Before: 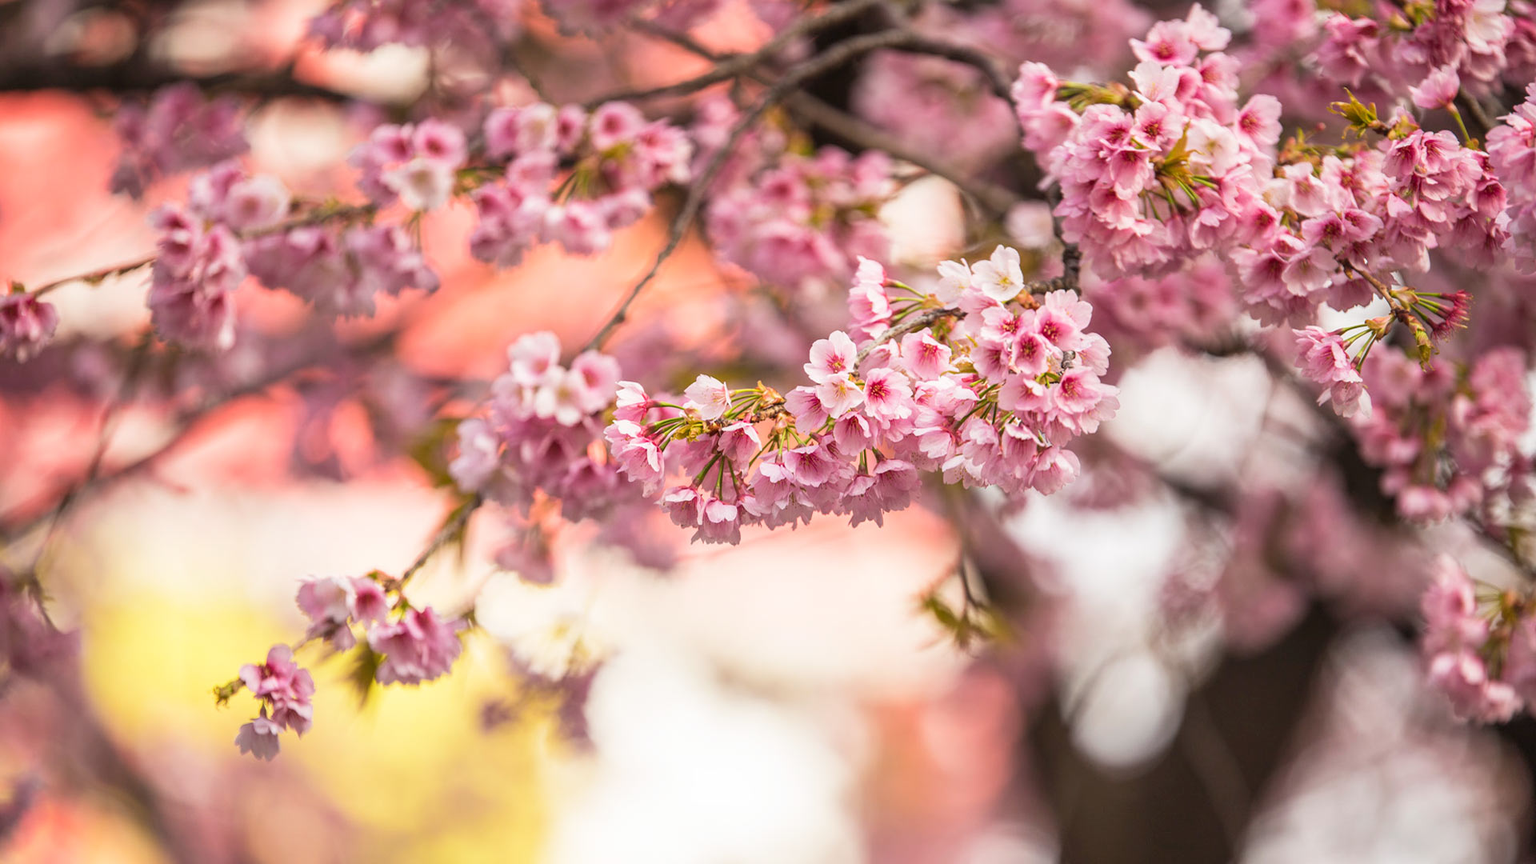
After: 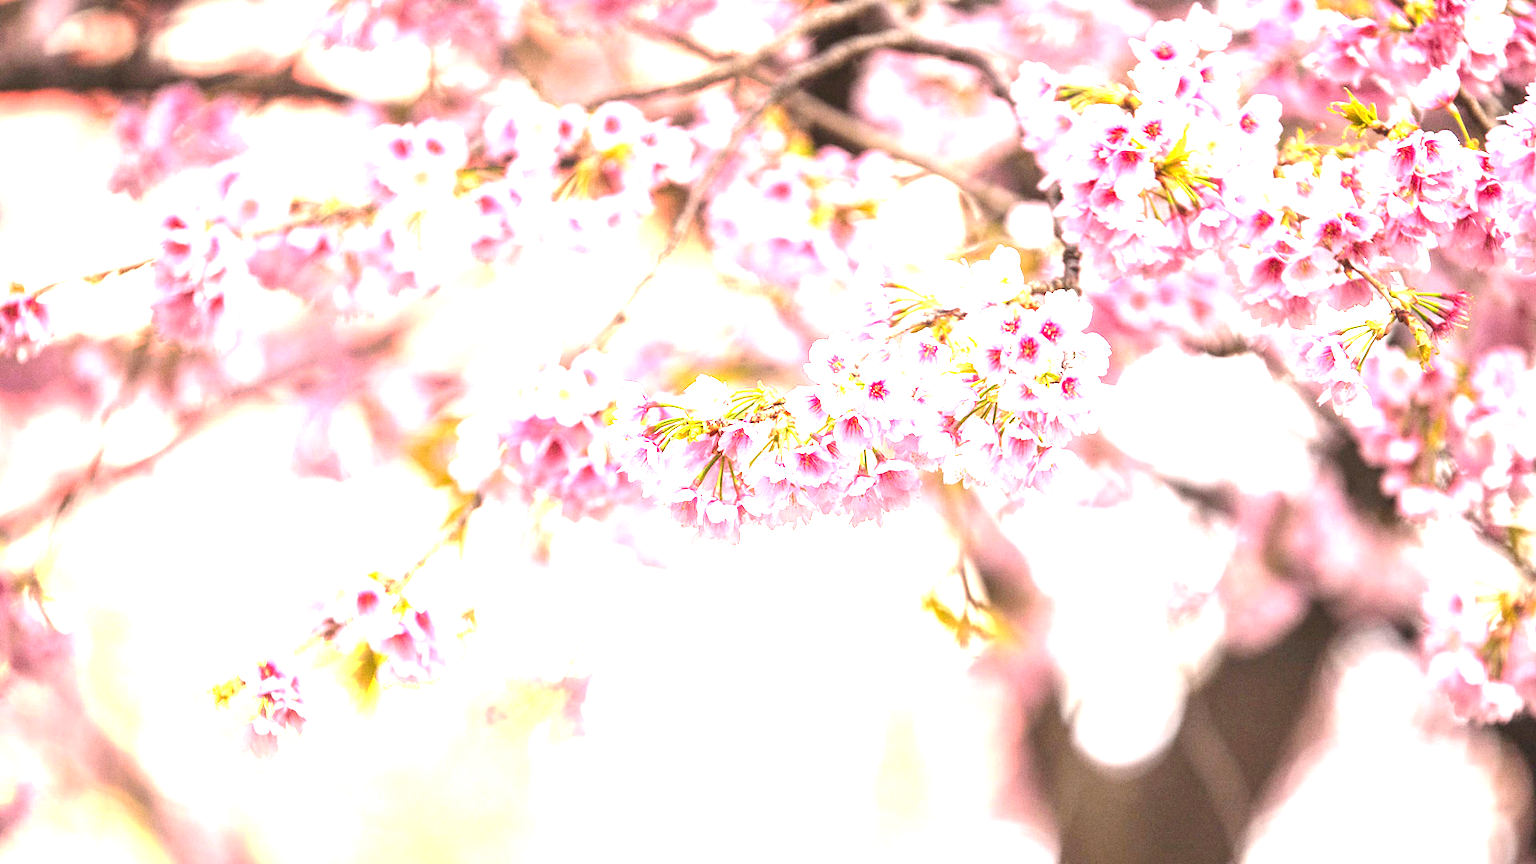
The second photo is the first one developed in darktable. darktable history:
exposure: exposure 2.25 EV, compensate highlight preservation false
grain: coarseness 0.09 ISO
